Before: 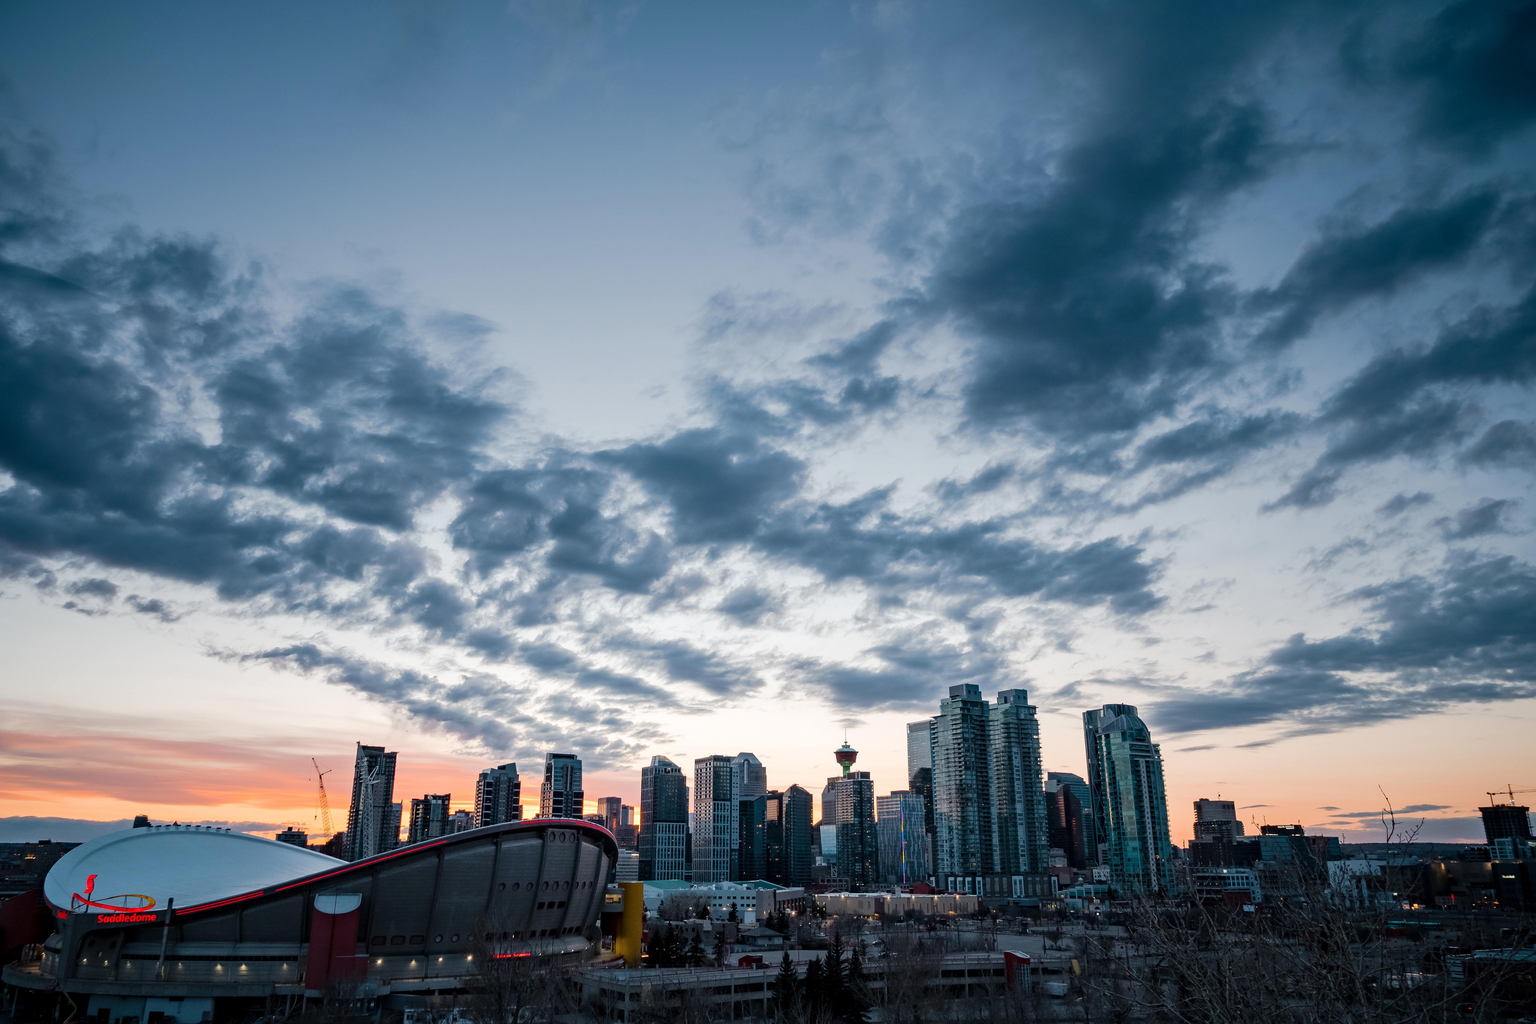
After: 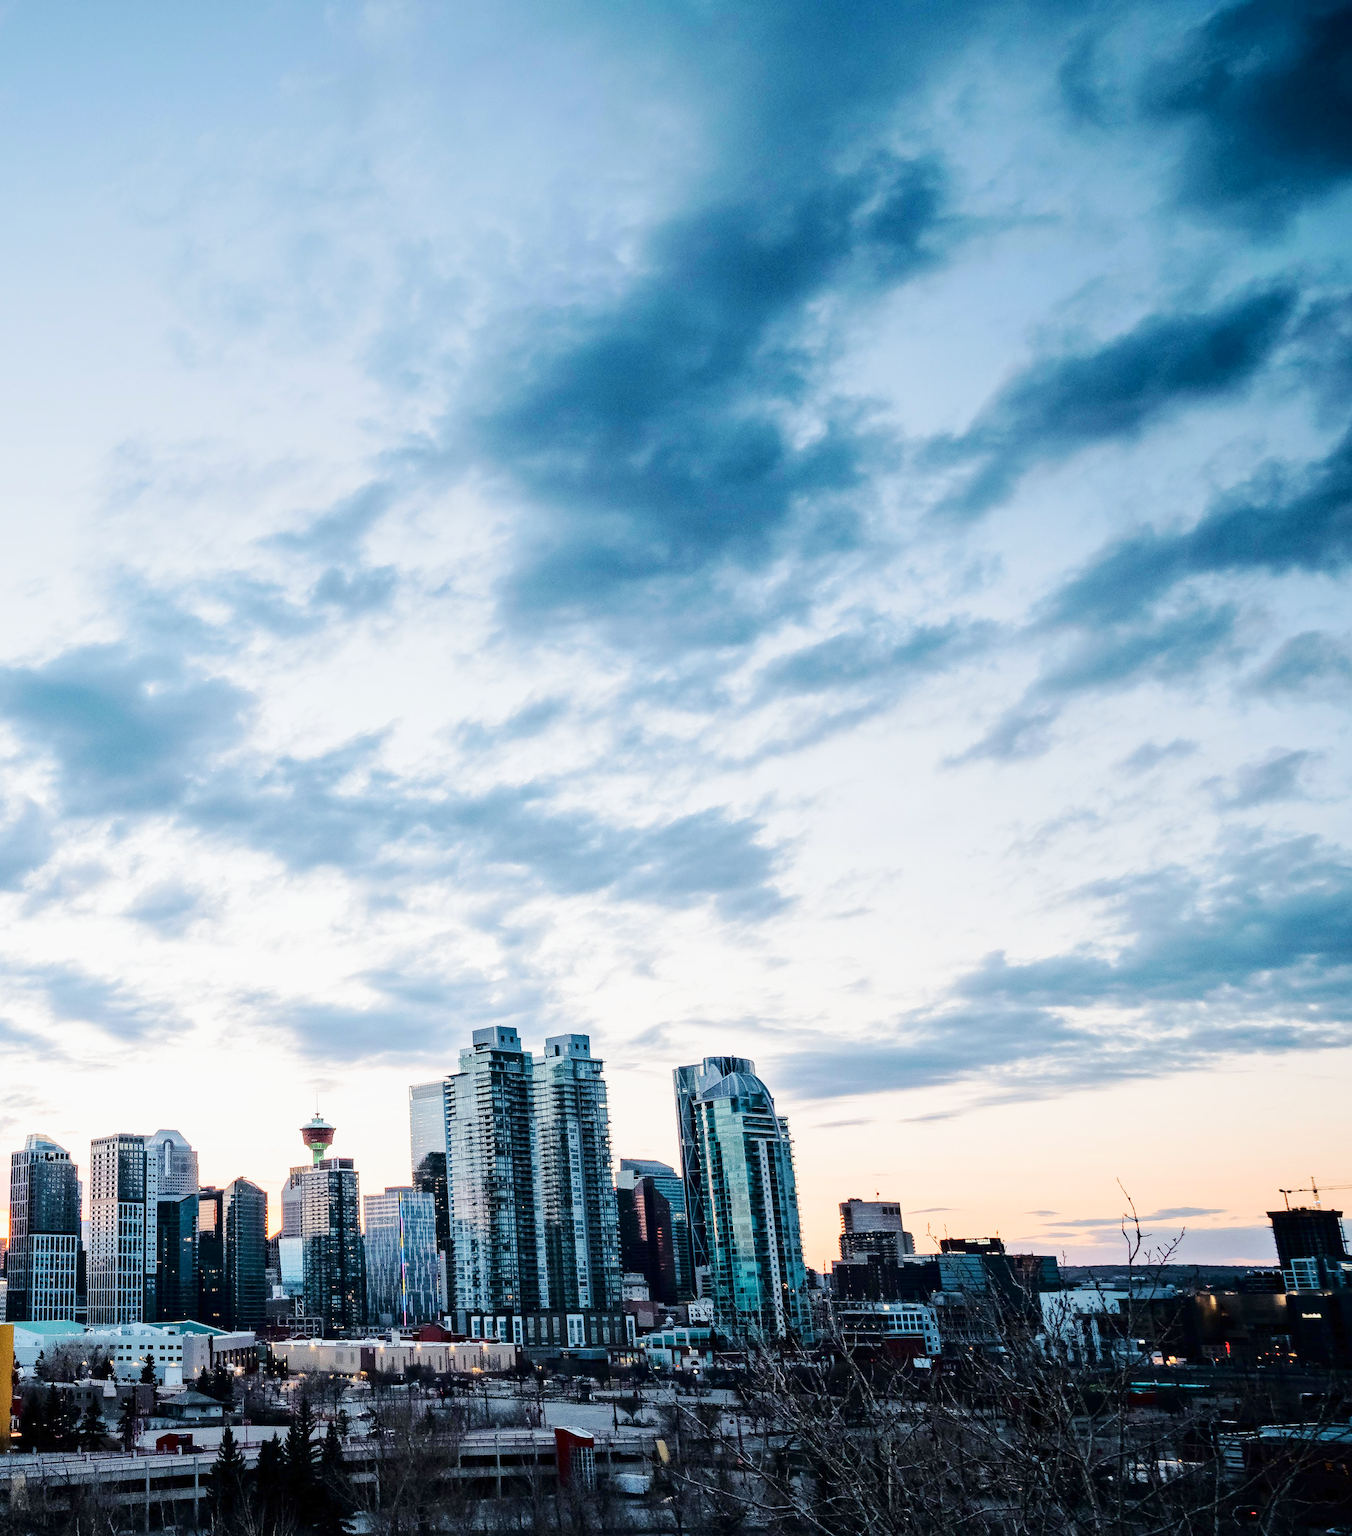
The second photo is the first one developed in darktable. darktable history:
tone curve: curves: ch0 [(0, 0) (0.003, 0.009) (0.011, 0.009) (0.025, 0.01) (0.044, 0.02) (0.069, 0.032) (0.1, 0.048) (0.136, 0.092) (0.177, 0.153) (0.224, 0.217) (0.277, 0.306) (0.335, 0.402) (0.399, 0.488) (0.468, 0.574) (0.543, 0.648) (0.623, 0.716) (0.709, 0.783) (0.801, 0.851) (0.898, 0.92) (1, 1)], color space Lab, independent channels, preserve colors none
crop: left 41.322%
base curve: curves: ch0 [(0, 0) (0.025, 0.046) (0.112, 0.277) (0.467, 0.74) (0.814, 0.929) (1, 0.942)], preserve colors none
